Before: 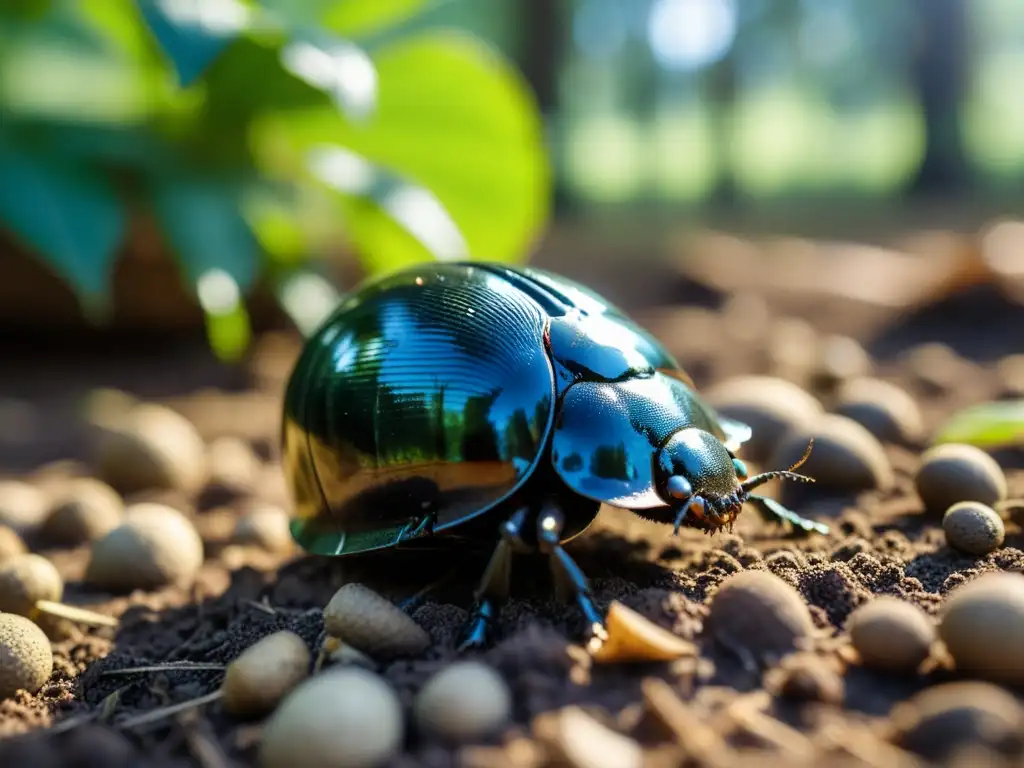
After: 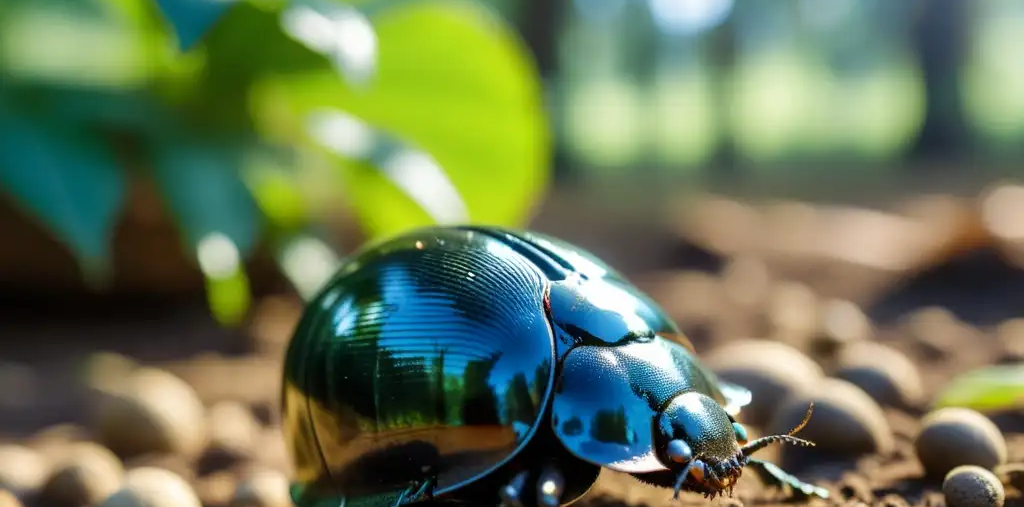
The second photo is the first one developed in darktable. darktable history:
tone equalizer: -8 EV 0.057 EV, edges refinement/feathering 500, mask exposure compensation -1.57 EV, preserve details no
crop and rotate: top 4.737%, bottom 29.165%
